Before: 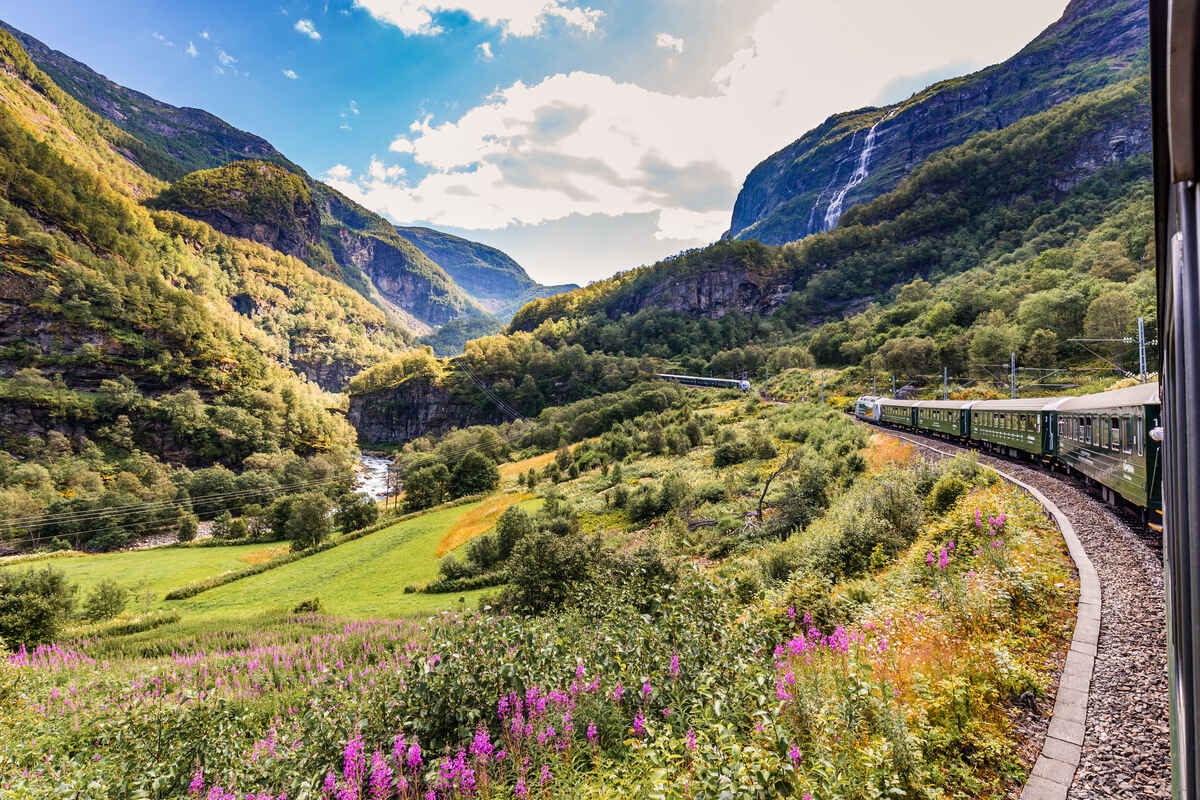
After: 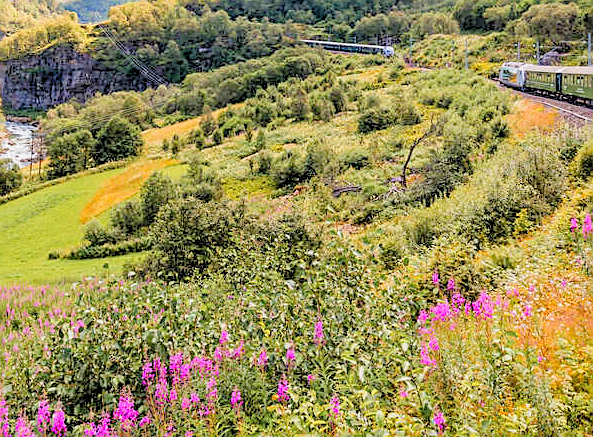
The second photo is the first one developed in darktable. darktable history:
levels: levels [0.072, 0.414, 0.976]
sharpen: on, module defaults
crop: left 29.672%, top 41.786%, right 20.851%, bottom 3.487%
tone equalizer: -8 EV 0.25 EV, -7 EV 0.417 EV, -6 EV 0.417 EV, -5 EV 0.25 EV, -3 EV -0.25 EV, -2 EV -0.417 EV, -1 EV -0.417 EV, +0 EV -0.25 EV, edges refinement/feathering 500, mask exposure compensation -1.57 EV, preserve details guided filter
